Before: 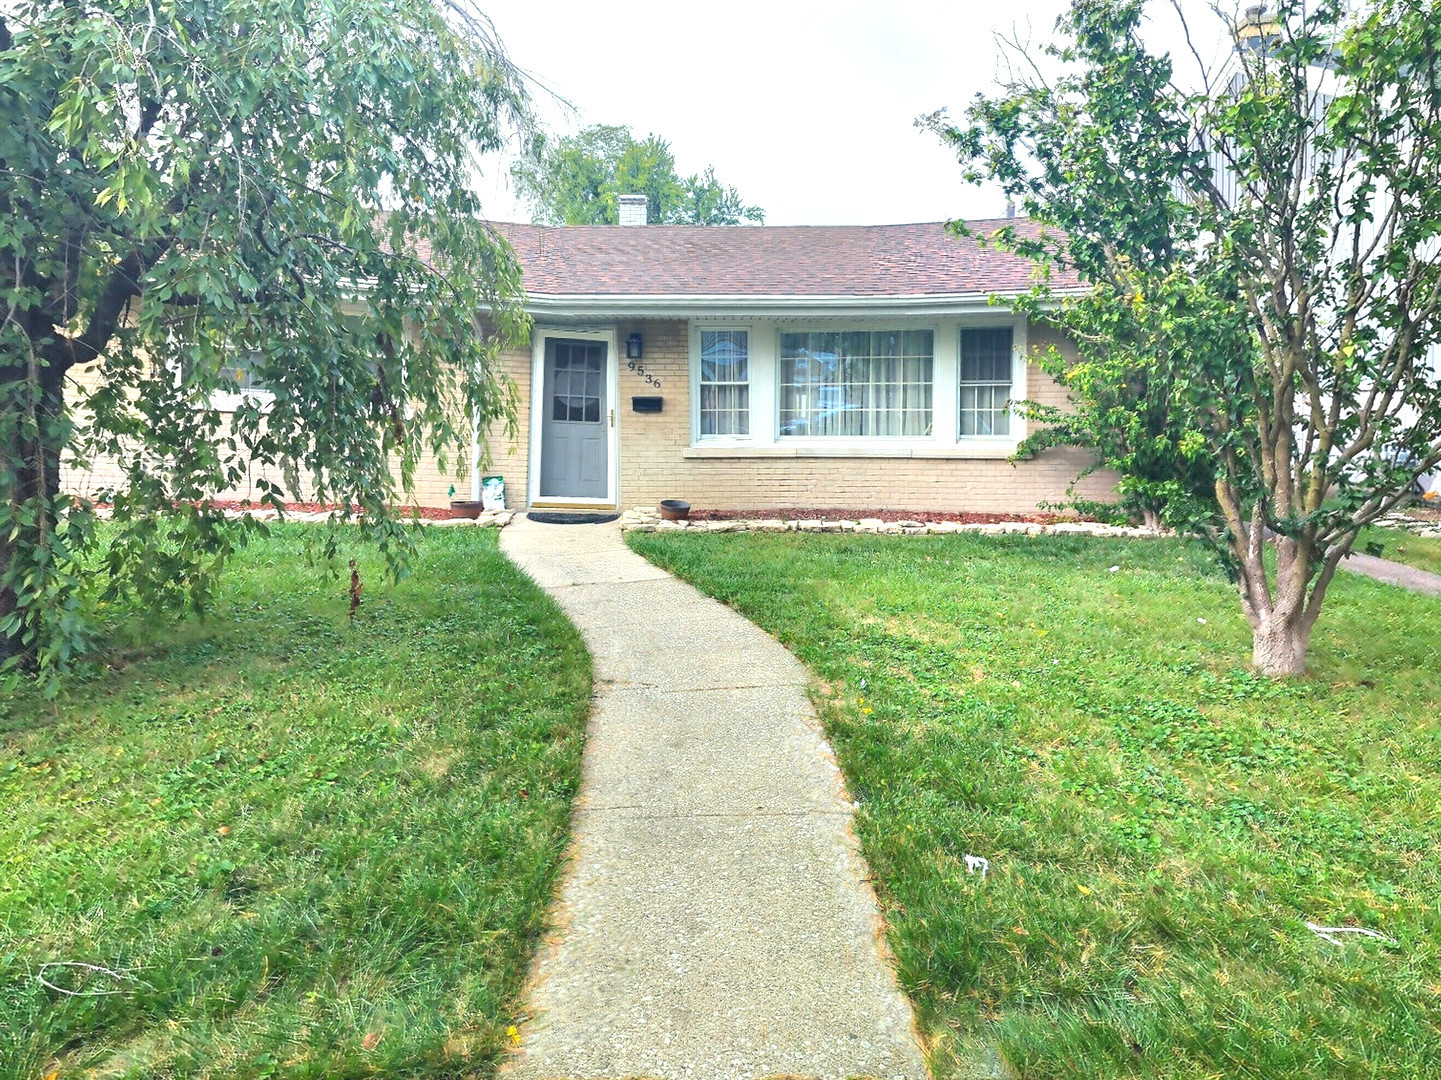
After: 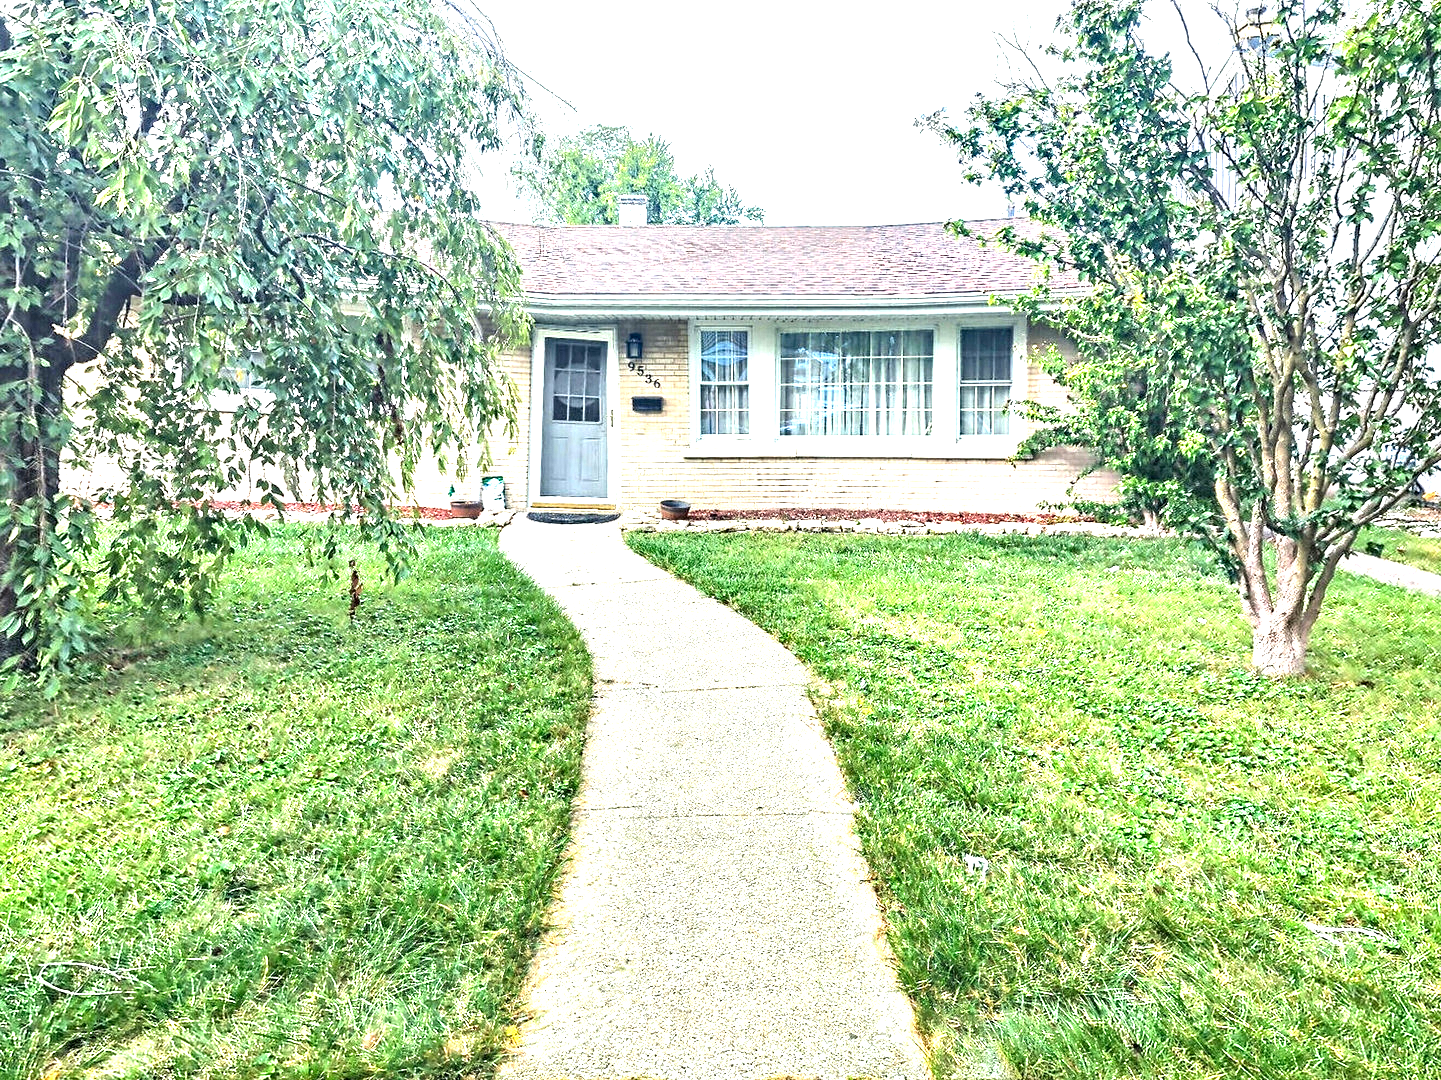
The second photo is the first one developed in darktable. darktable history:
contrast equalizer: y [[0.5, 0.542, 0.583, 0.625, 0.667, 0.708], [0.5 ×6], [0.5 ×6], [0 ×6], [0 ×6]]
exposure: black level correction 0, exposure 1.001 EV, compensate highlight preservation false
